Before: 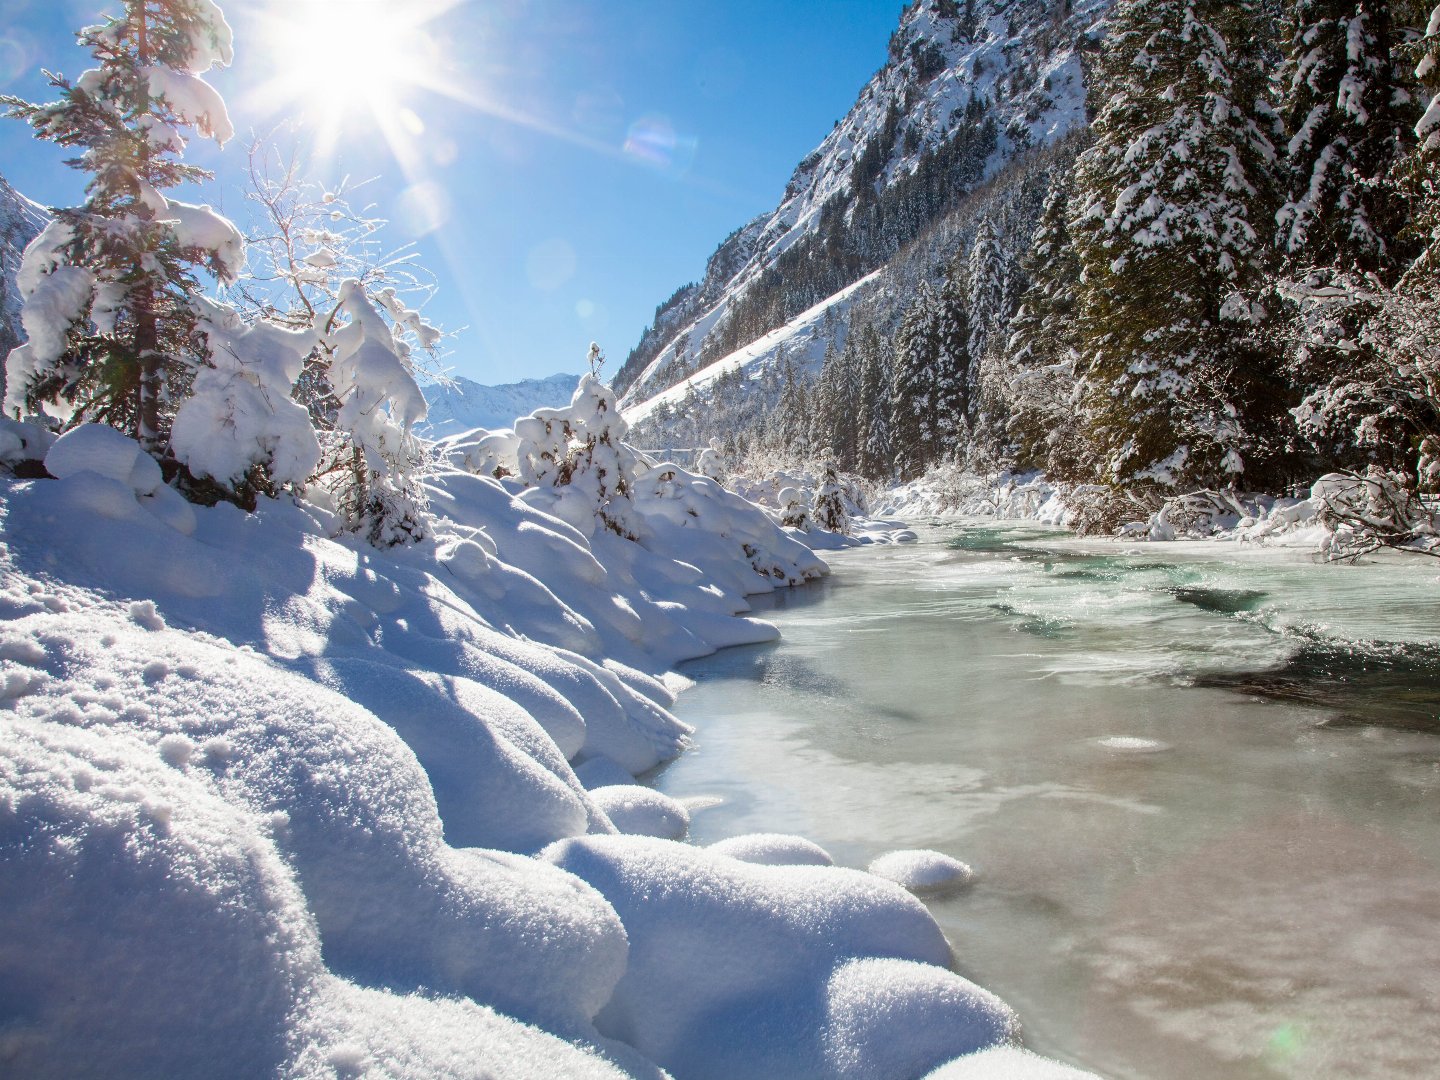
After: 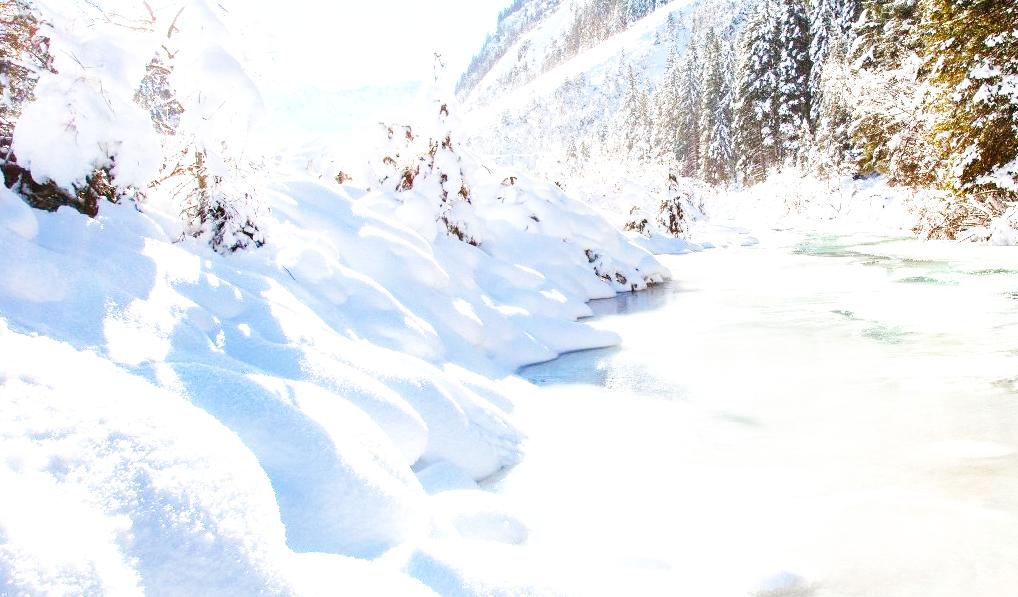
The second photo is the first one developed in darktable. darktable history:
crop: left 10.99%, top 27.382%, right 18.262%, bottom 17.311%
exposure: black level correction 0, exposure 1.095 EV, compensate highlight preservation false
base curve: curves: ch0 [(0, 0.003) (0.001, 0.002) (0.006, 0.004) (0.02, 0.022) (0.048, 0.086) (0.094, 0.234) (0.162, 0.431) (0.258, 0.629) (0.385, 0.8) (0.548, 0.918) (0.751, 0.988) (1, 1)], preserve colors none
